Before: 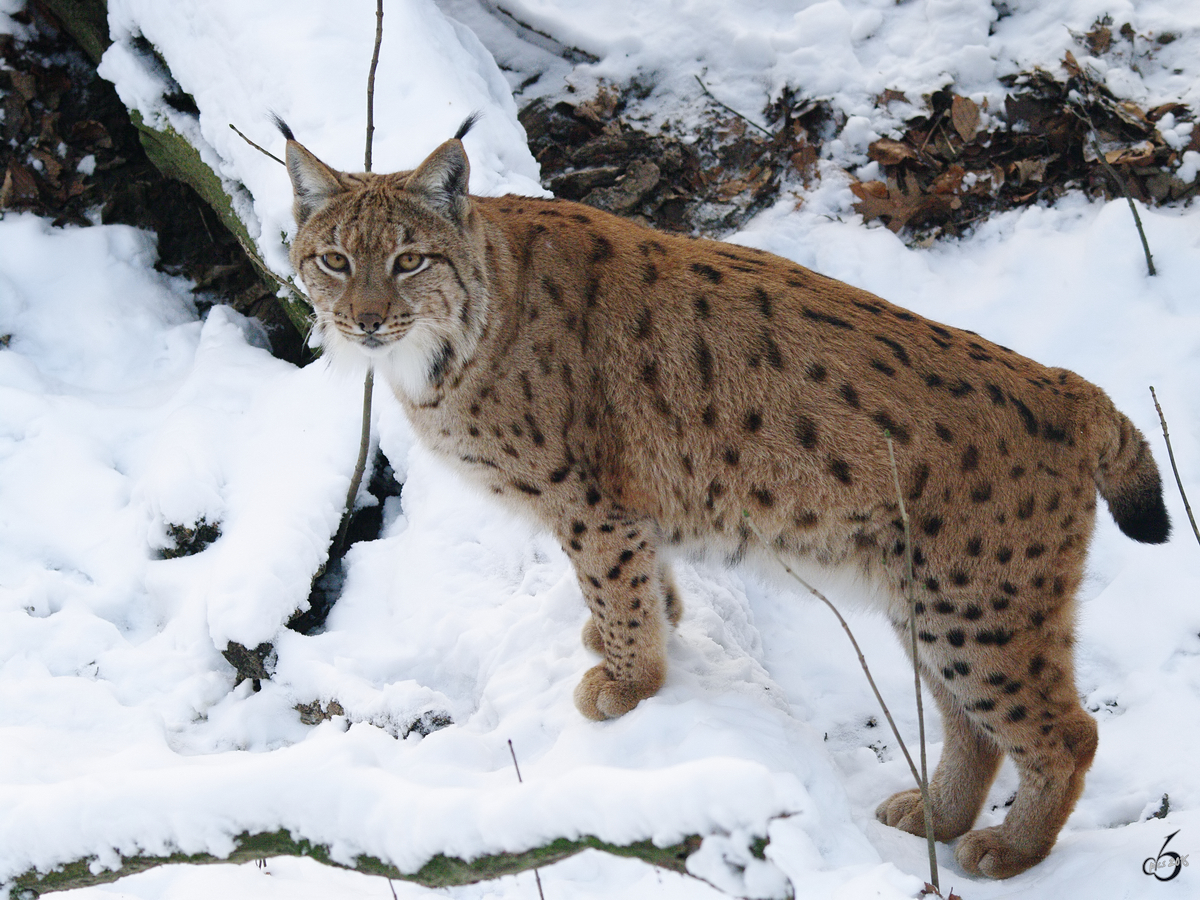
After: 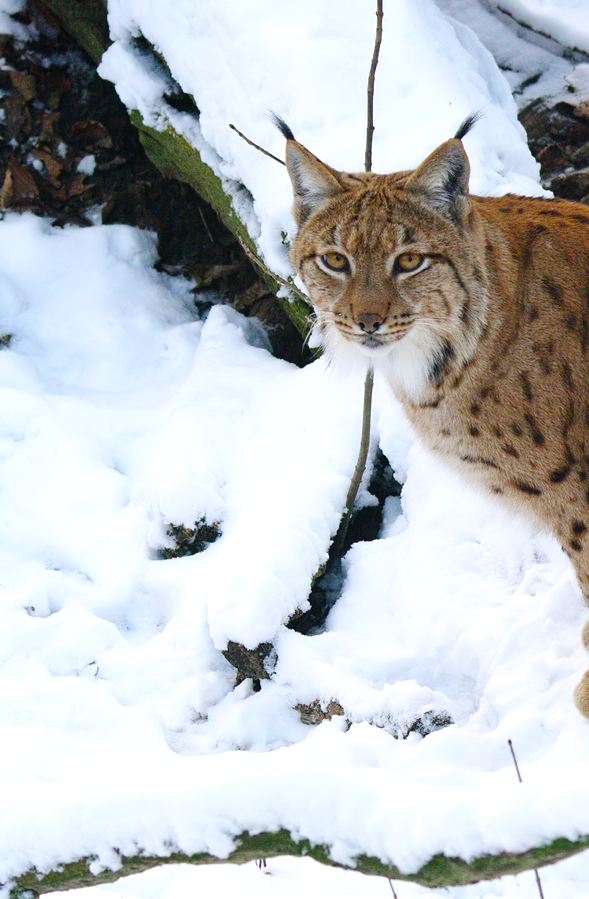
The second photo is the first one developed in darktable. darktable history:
exposure: exposure 0.2 EV, compensate highlight preservation false
white balance: emerald 1
crop and rotate: left 0%, top 0%, right 50.845%
rotate and perspective: automatic cropping original format, crop left 0, crop top 0
color balance rgb: perceptual saturation grading › global saturation 30%, global vibrance 20%
